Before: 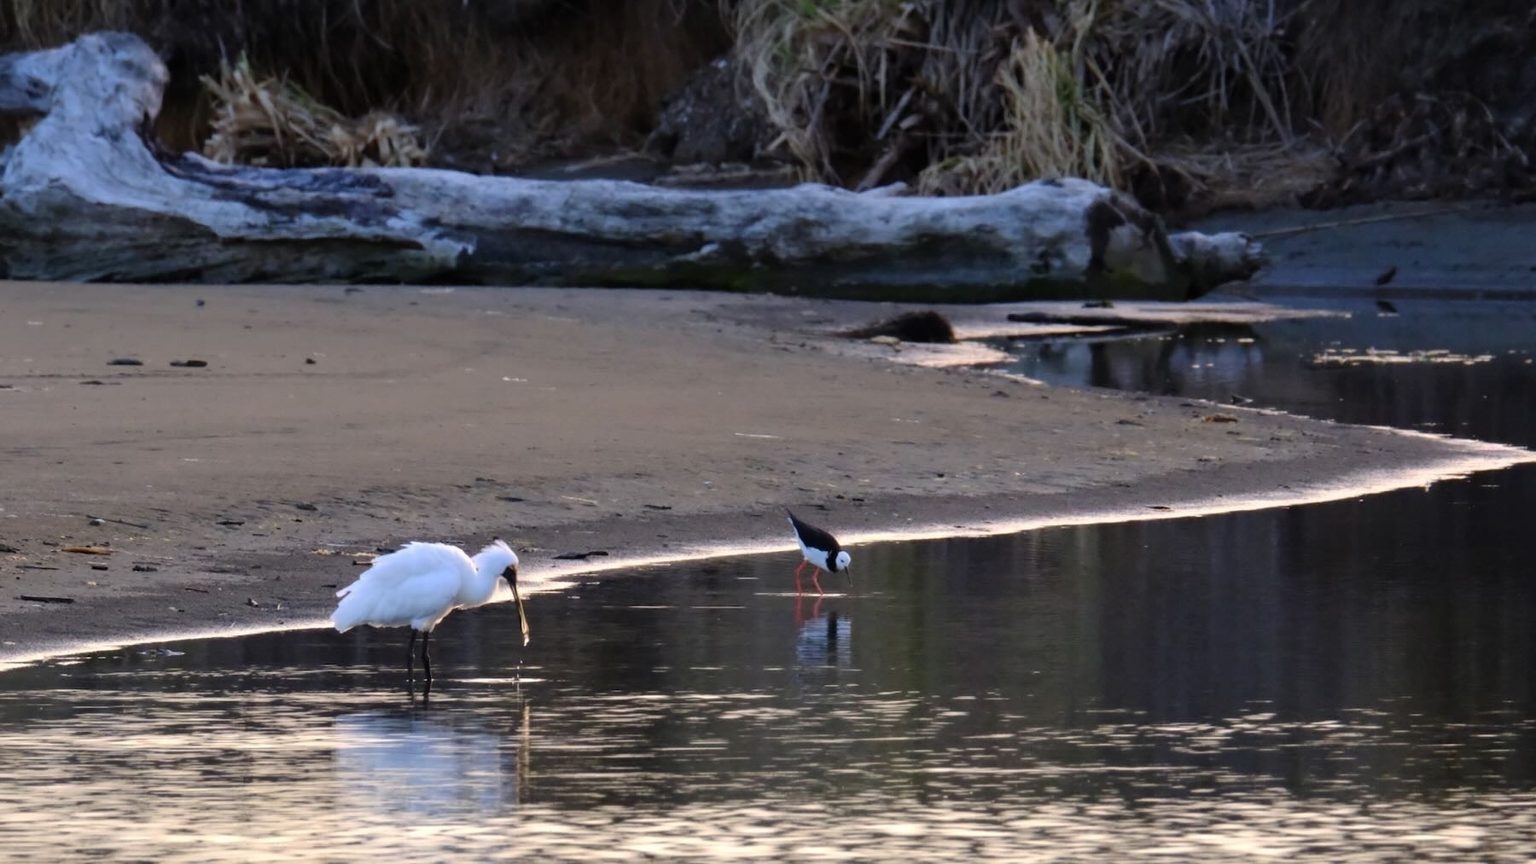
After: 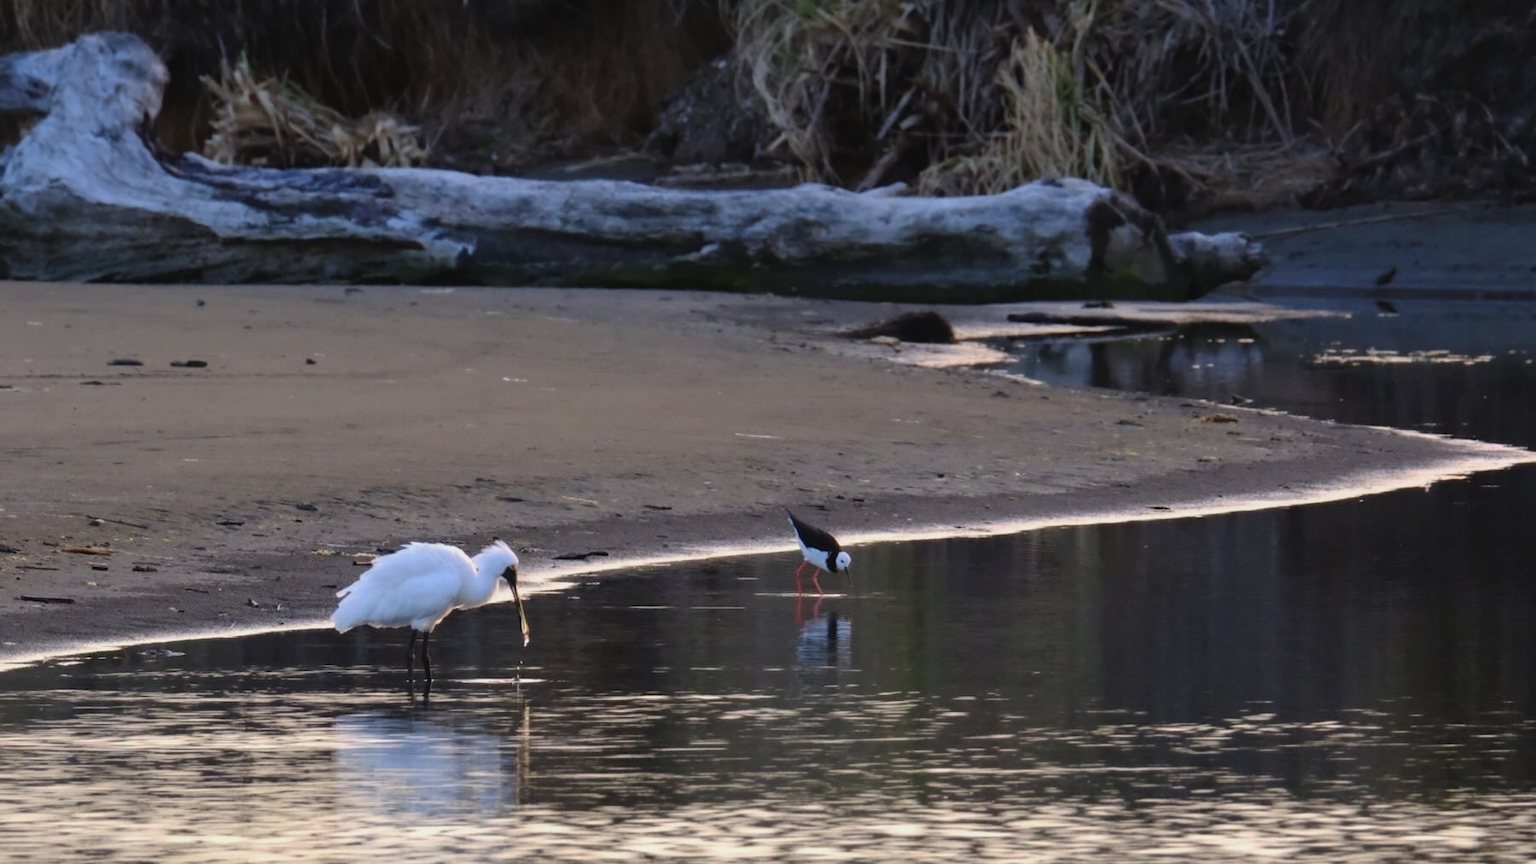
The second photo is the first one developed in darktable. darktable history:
tone curve: curves: ch0 [(0, 0.029) (0.253, 0.237) (1, 0.945)]; ch1 [(0, 0) (0.401, 0.42) (0.442, 0.47) (0.492, 0.498) (0.511, 0.523) (0.557, 0.565) (0.66, 0.683) (1, 1)]; ch2 [(0, 0) (0.394, 0.413) (0.5, 0.5) (0.578, 0.568) (1, 1)], preserve colors none
